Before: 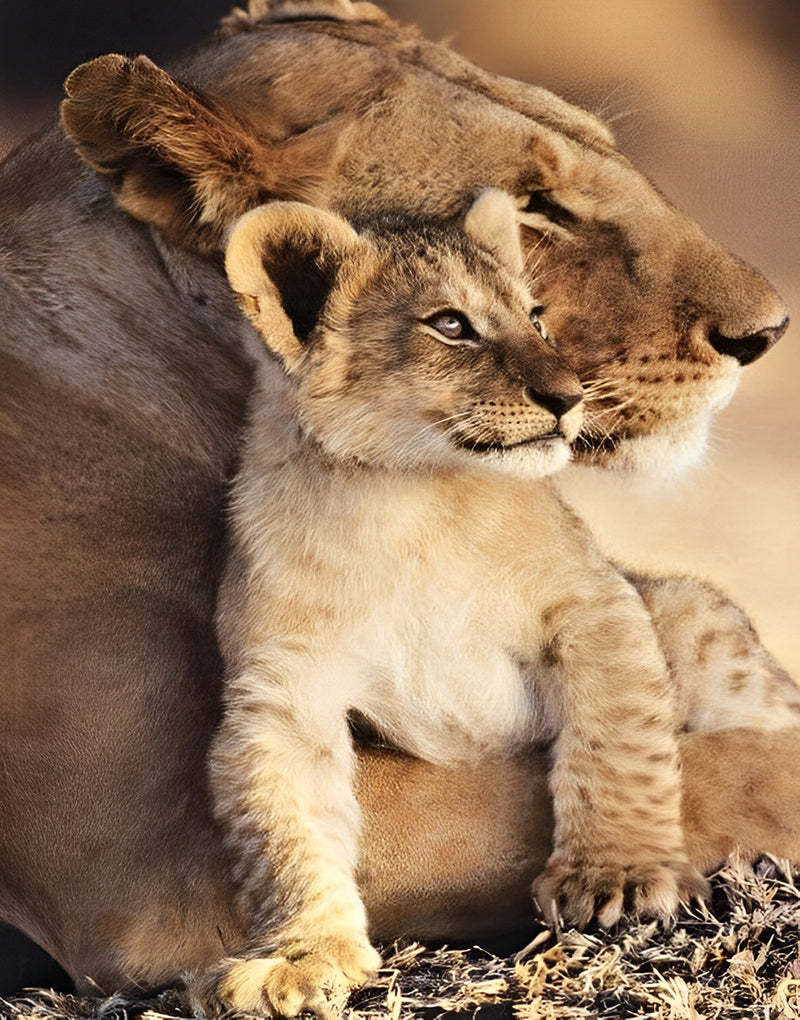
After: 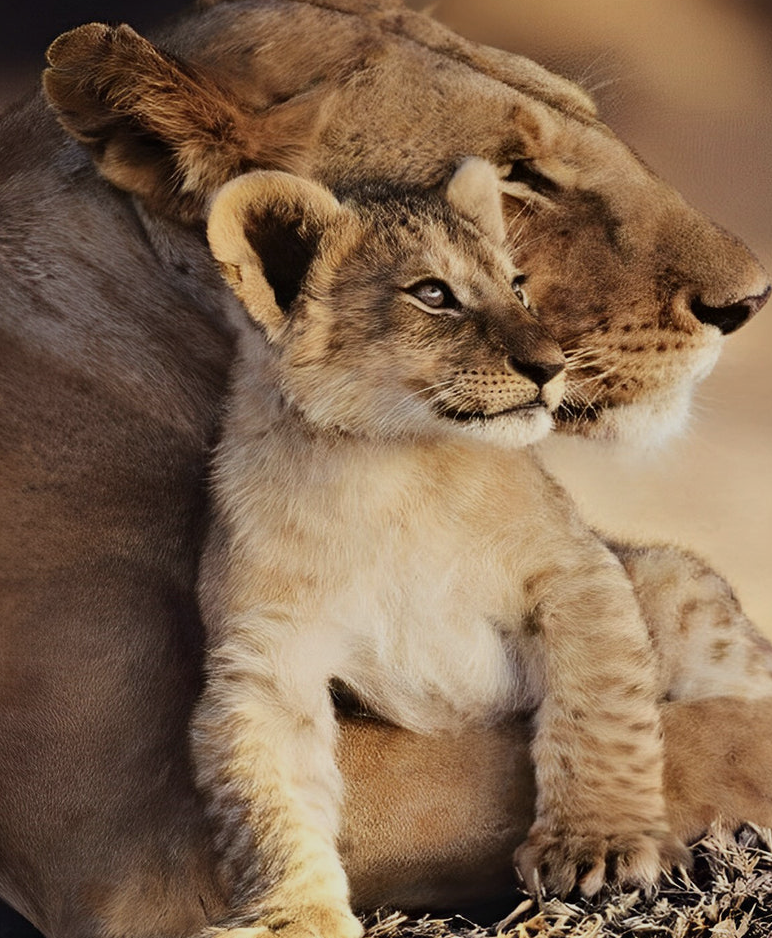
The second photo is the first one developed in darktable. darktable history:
crop: left 2.296%, top 3.092%, right 1.144%, bottom 4.866%
exposure: exposure -0.488 EV, compensate exposure bias true, compensate highlight preservation false
